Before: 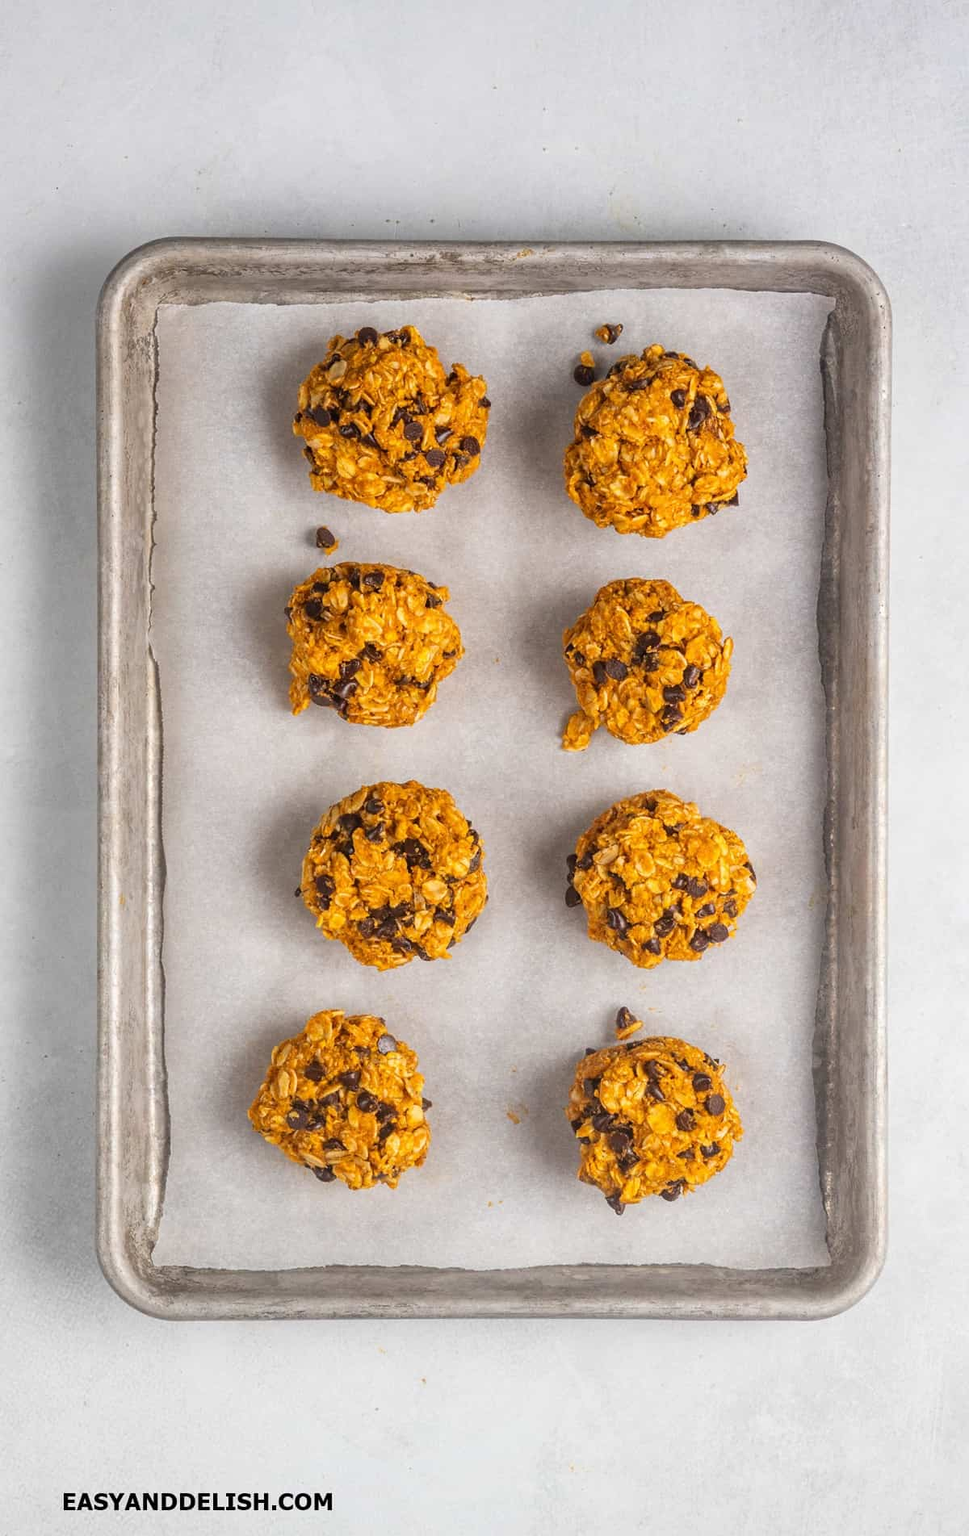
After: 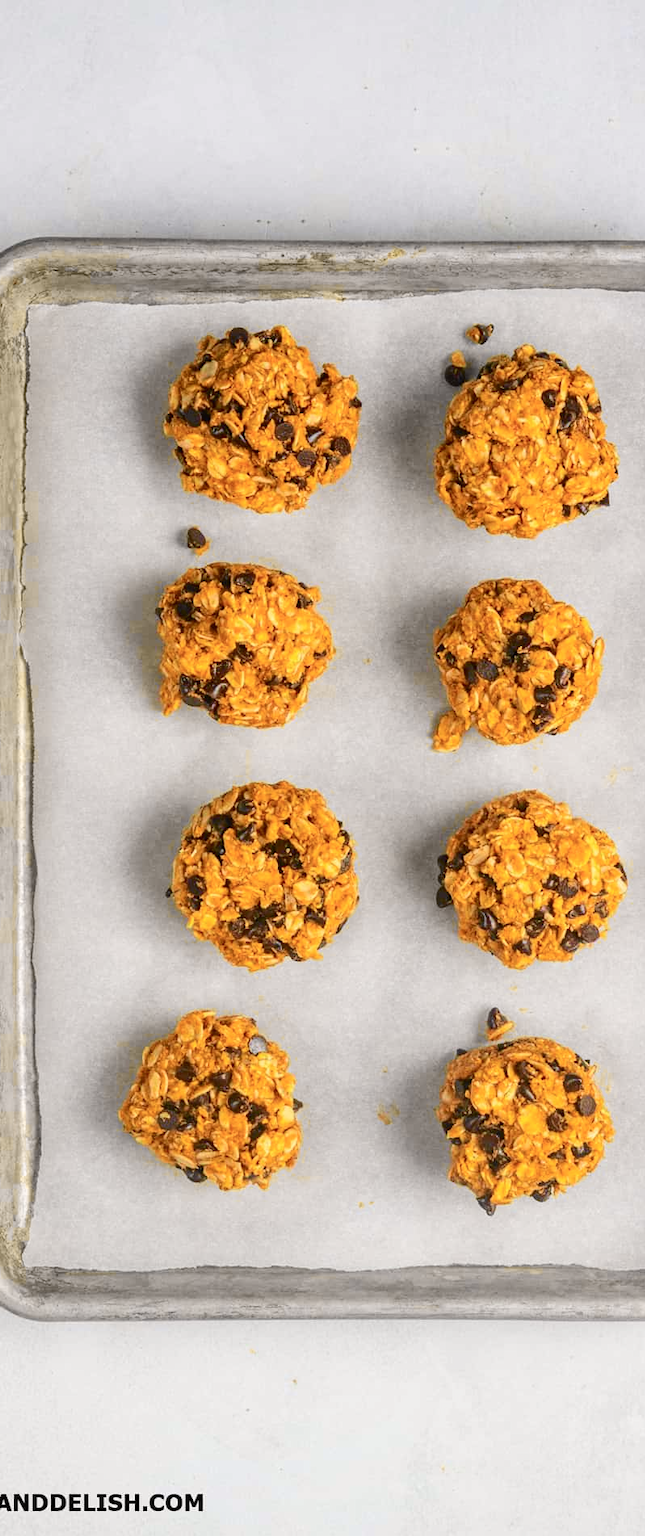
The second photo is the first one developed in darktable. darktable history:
crop and rotate: left 13.342%, right 19.991%
tone curve: curves: ch0 [(0, 0.024) (0.049, 0.038) (0.176, 0.162) (0.33, 0.331) (0.432, 0.475) (0.601, 0.665) (0.843, 0.876) (1, 1)]; ch1 [(0, 0) (0.339, 0.358) (0.445, 0.439) (0.476, 0.47) (0.504, 0.504) (0.53, 0.511) (0.557, 0.558) (0.627, 0.635) (0.728, 0.746) (1, 1)]; ch2 [(0, 0) (0.327, 0.324) (0.417, 0.44) (0.46, 0.453) (0.502, 0.504) (0.526, 0.52) (0.54, 0.564) (0.606, 0.626) (0.76, 0.75) (1, 1)], color space Lab, independent channels, preserve colors none
